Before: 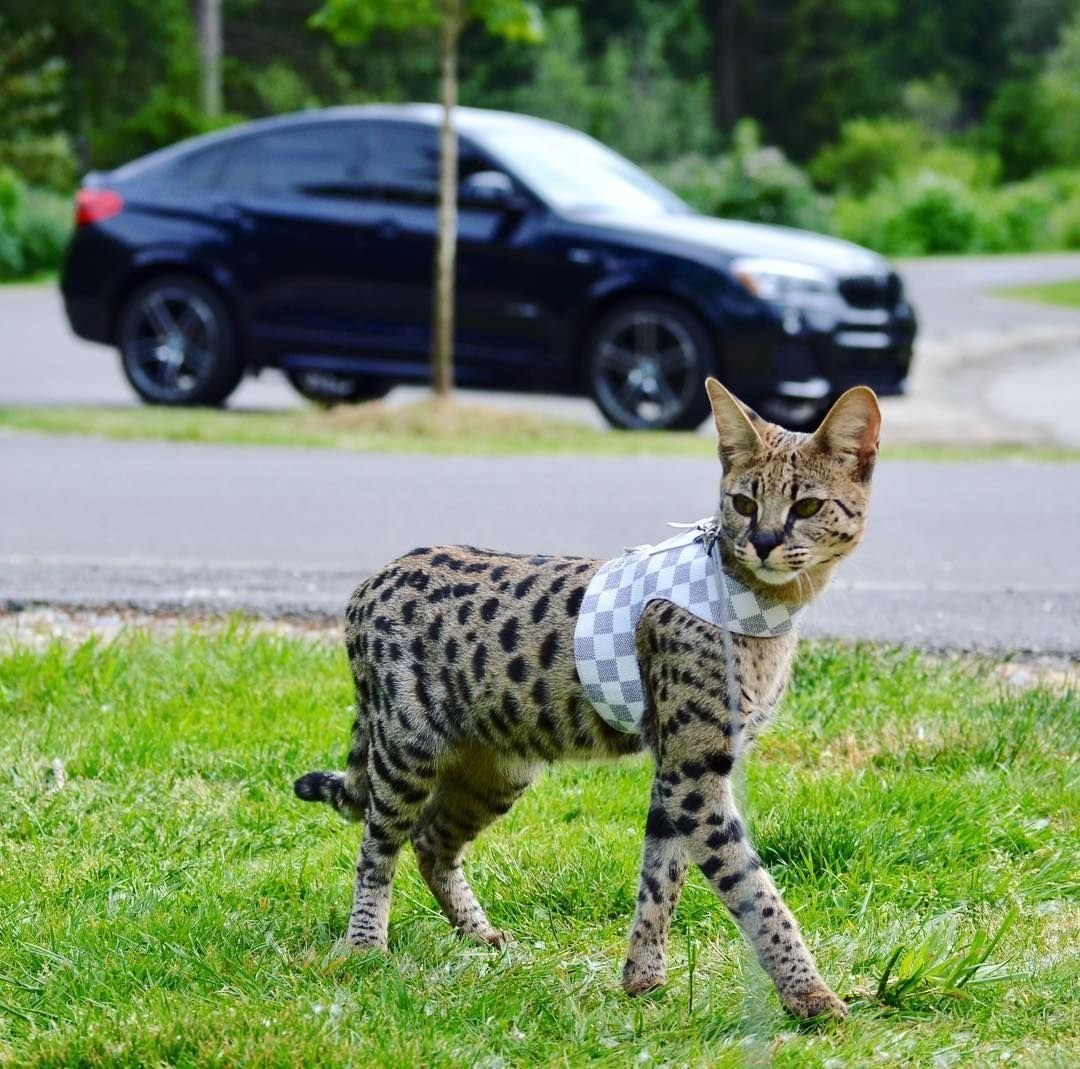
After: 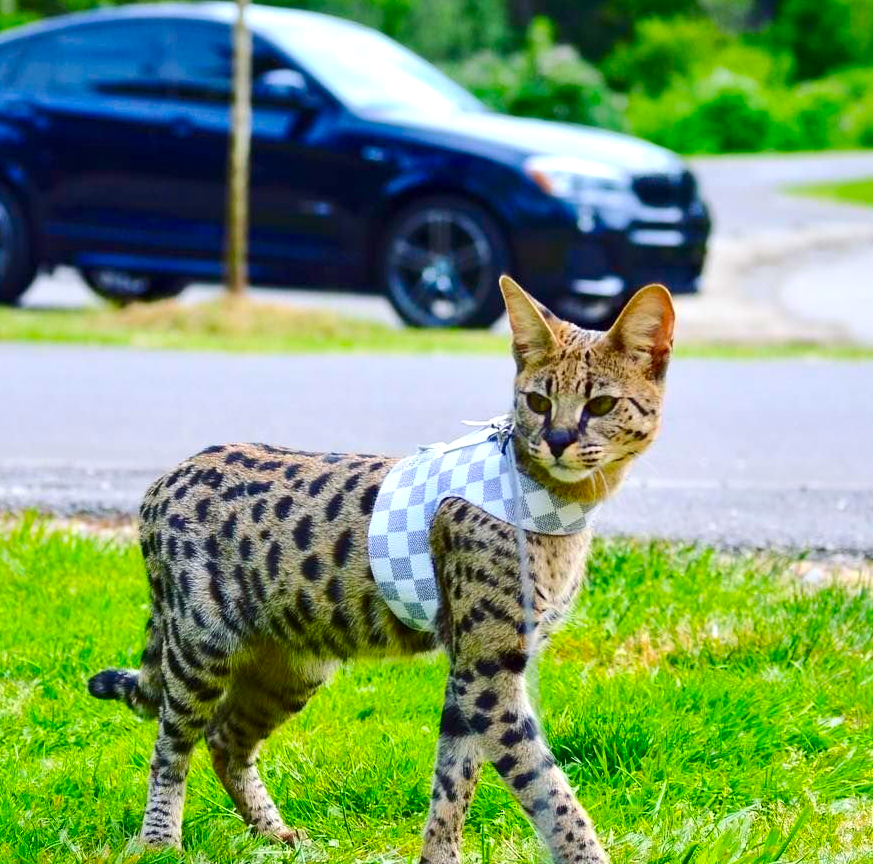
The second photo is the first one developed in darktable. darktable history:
exposure: exposure 0.6 EV, compensate highlight preservation false
crop: left 19.159%, top 9.58%, bottom 9.58%
contrast brightness saturation: contrast 0.16, saturation 0.32
color balance rgb: perceptual saturation grading › global saturation 20%, global vibrance 20%
tone equalizer: -8 EV 0.25 EV, -7 EV 0.417 EV, -6 EV 0.417 EV, -5 EV 0.25 EV, -3 EV -0.25 EV, -2 EV -0.417 EV, -1 EV -0.417 EV, +0 EV -0.25 EV, edges refinement/feathering 500, mask exposure compensation -1.57 EV, preserve details guided filter
